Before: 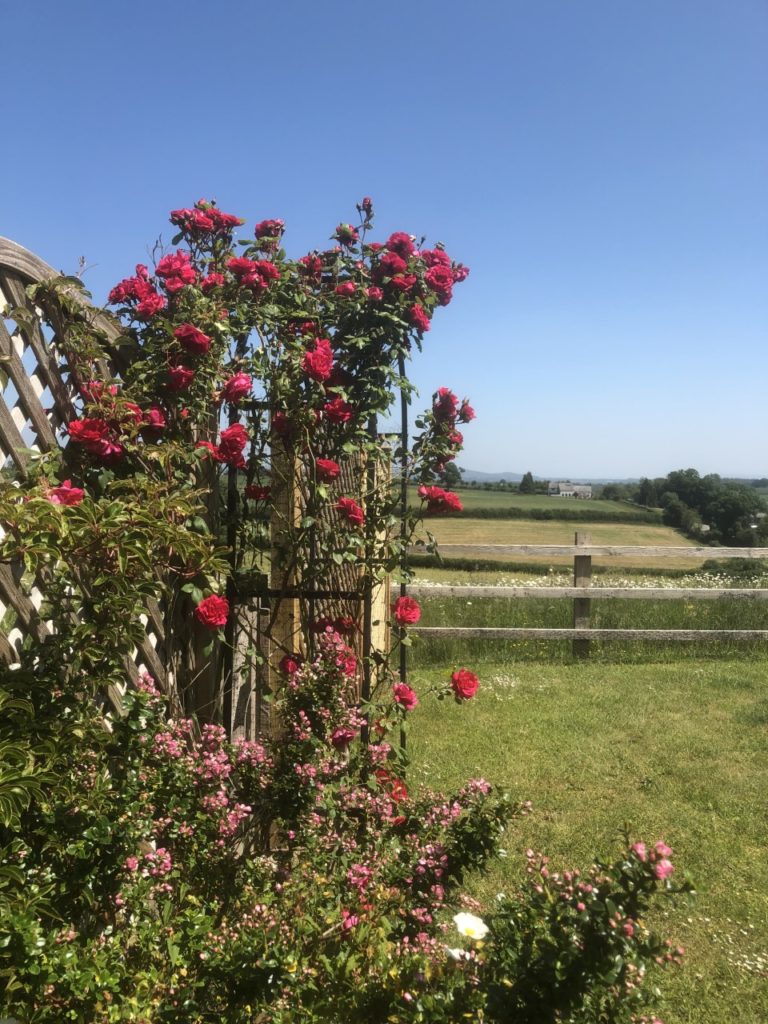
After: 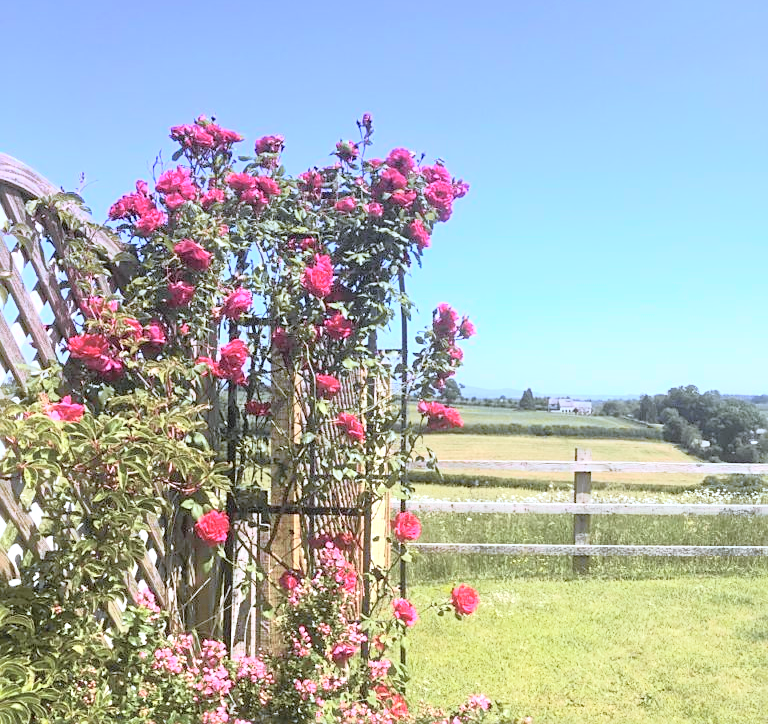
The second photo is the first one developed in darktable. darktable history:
haze removal: compatibility mode true, adaptive false
contrast brightness saturation: contrast 0.1, brightness 0.3, saturation 0.14
exposure: exposure 0.935 EV, compensate highlight preservation false
graduated density: hue 238.83°, saturation 50%
white balance: red 0.948, green 1.02, blue 1.176
sharpen: on, module defaults
tone curve: curves: ch0 [(0, 0.009) (0.105, 0.08) (0.195, 0.18) (0.283, 0.316) (0.384, 0.434) (0.485, 0.531) (0.638, 0.69) (0.81, 0.872) (1, 0.977)]; ch1 [(0, 0) (0.161, 0.092) (0.35, 0.33) (0.379, 0.401) (0.456, 0.469) (0.498, 0.502) (0.52, 0.536) (0.586, 0.617) (0.635, 0.655) (1, 1)]; ch2 [(0, 0) (0.371, 0.362) (0.437, 0.437) (0.483, 0.484) (0.53, 0.515) (0.56, 0.571) (0.622, 0.606) (1, 1)], color space Lab, independent channels, preserve colors none
crop and rotate: top 8.293%, bottom 20.996%
